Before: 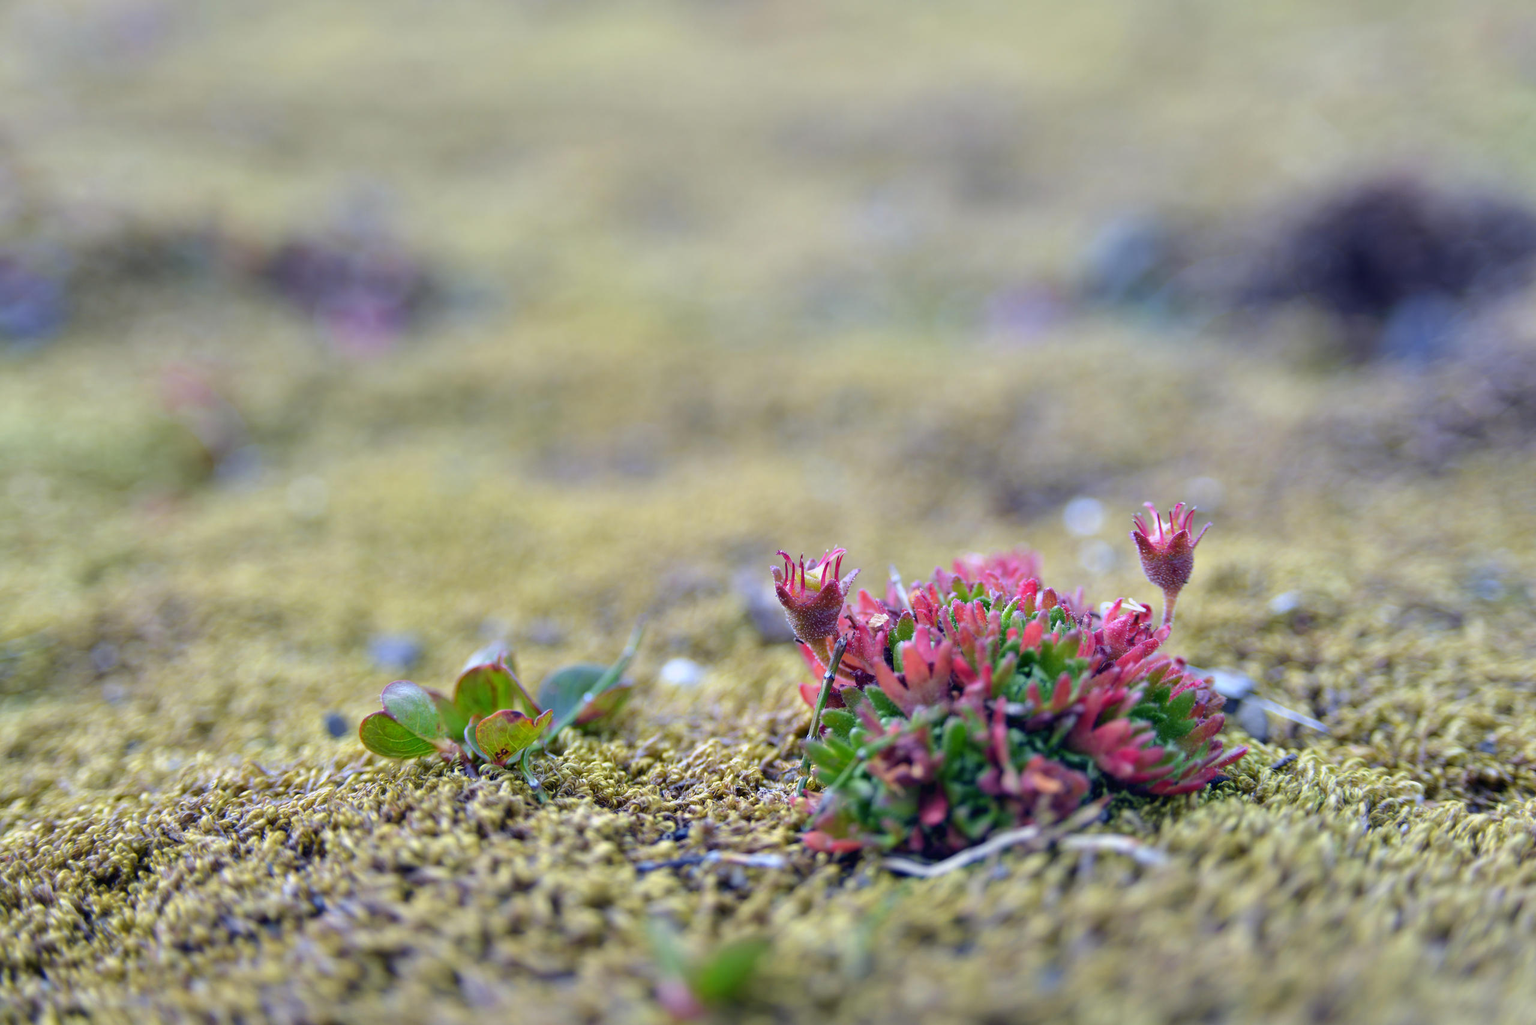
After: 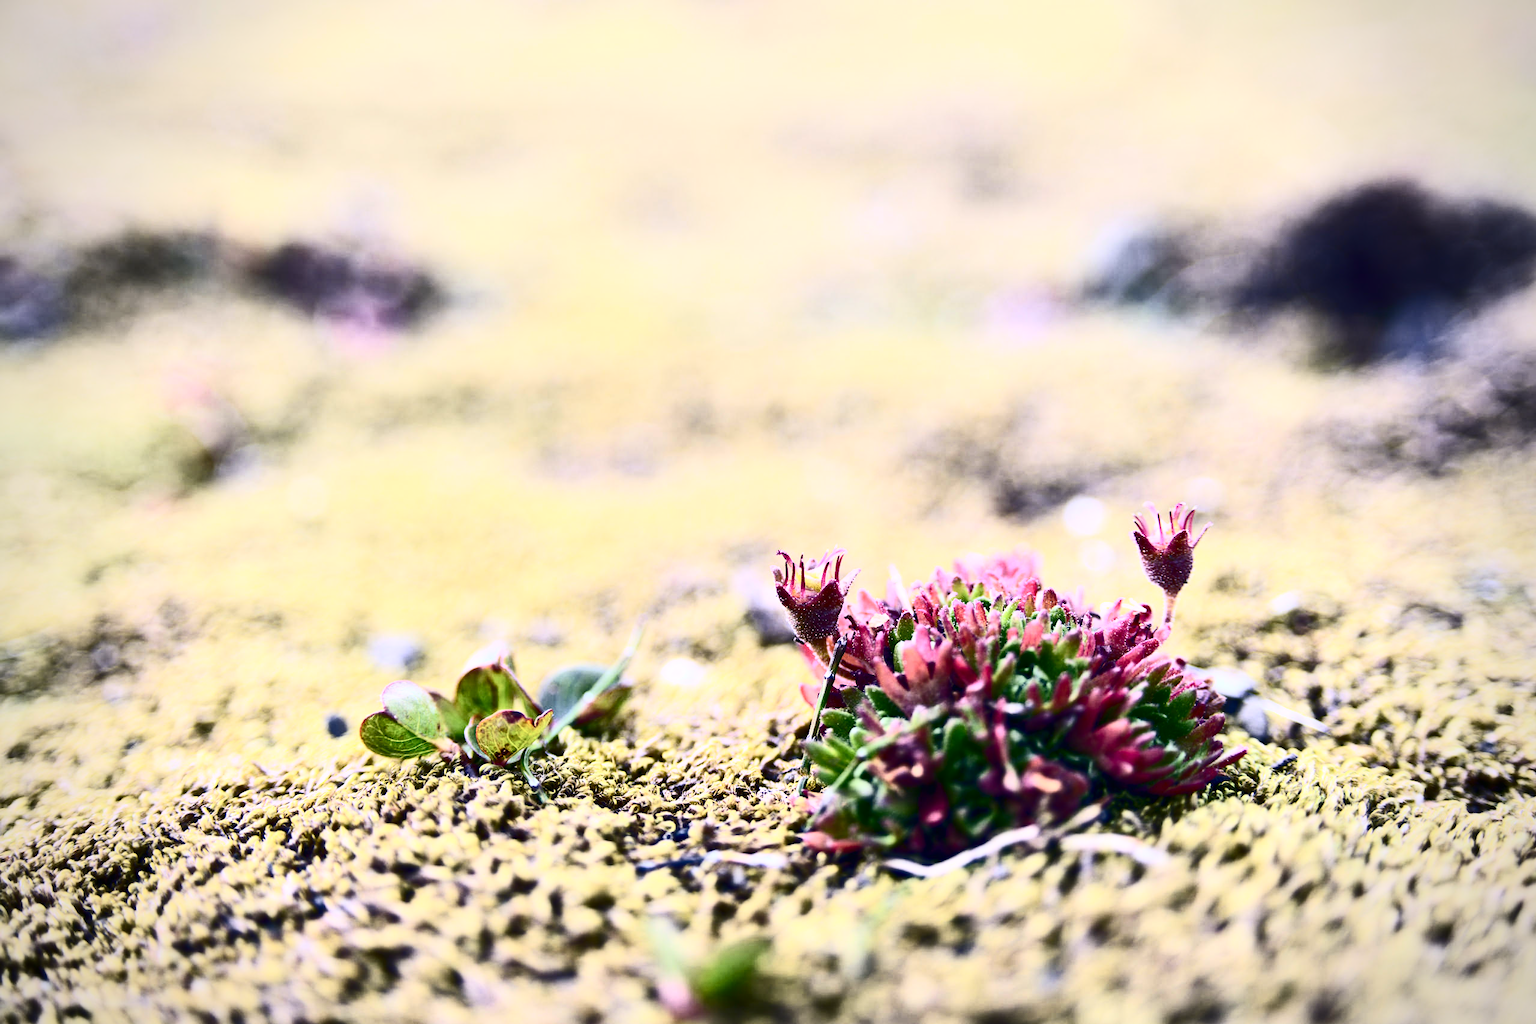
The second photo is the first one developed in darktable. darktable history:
vignetting: fall-off radius 60.79%, brightness -0.538, saturation -0.518, unbound false
color correction: highlights a* 5.78, highlights b* 4.77
contrast brightness saturation: contrast 0.916, brightness 0.201
